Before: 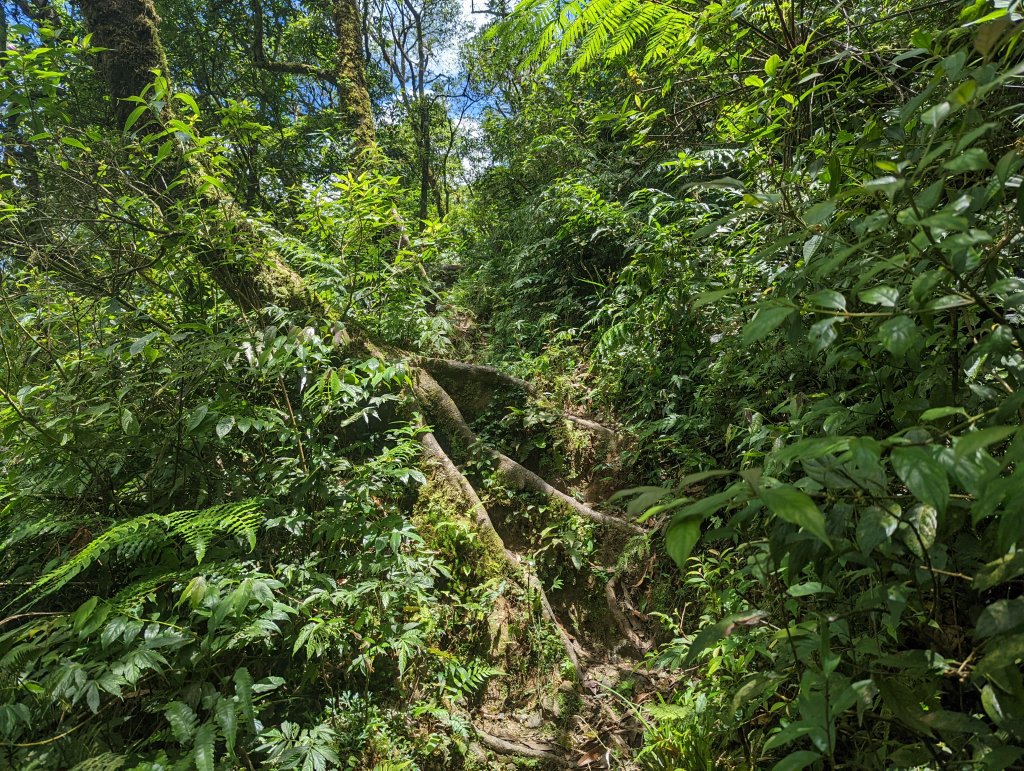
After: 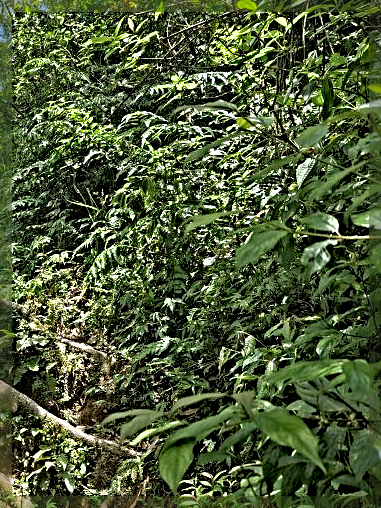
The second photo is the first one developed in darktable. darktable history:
sharpen: radius 6.286, amount 1.796, threshold 0.02
crop and rotate: left 49.58%, top 10.091%, right 13.174%, bottom 23.893%
shadows and highlights: highlights -59.88
